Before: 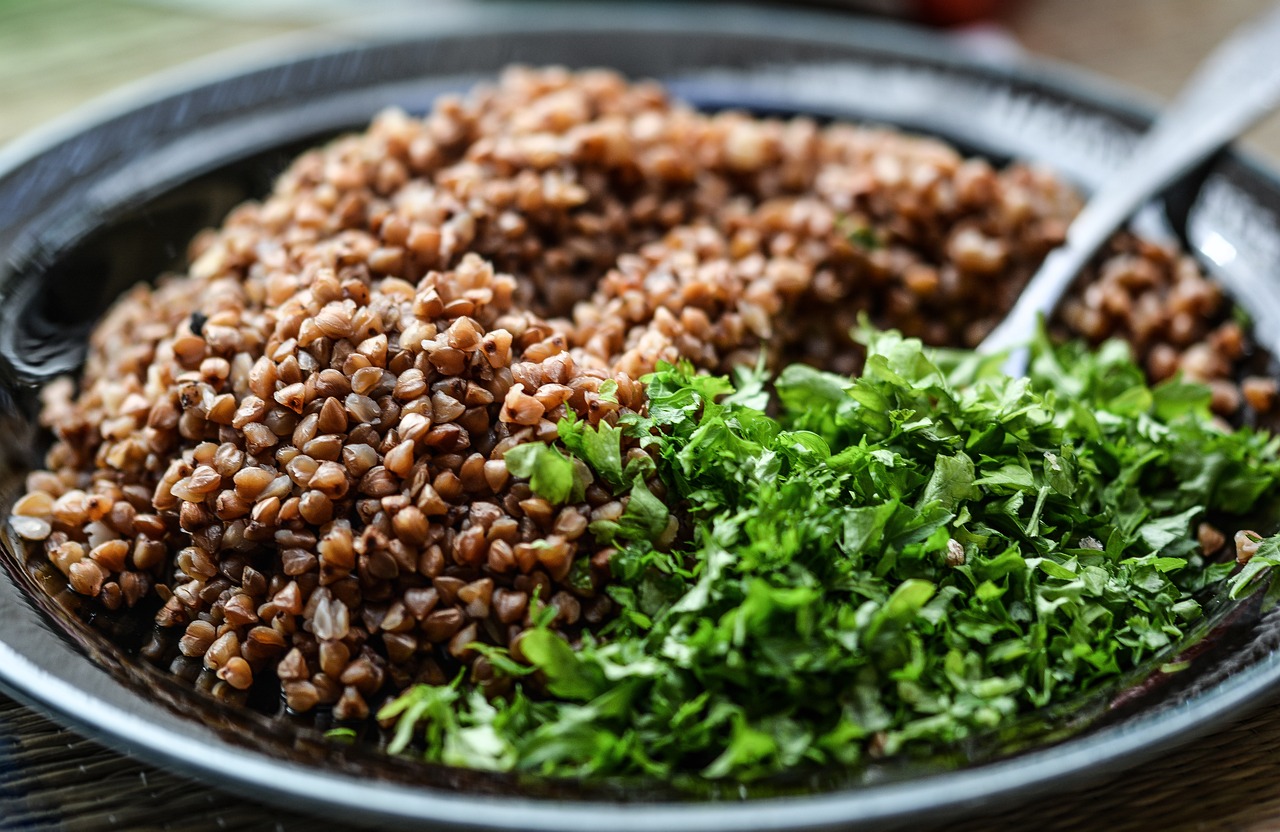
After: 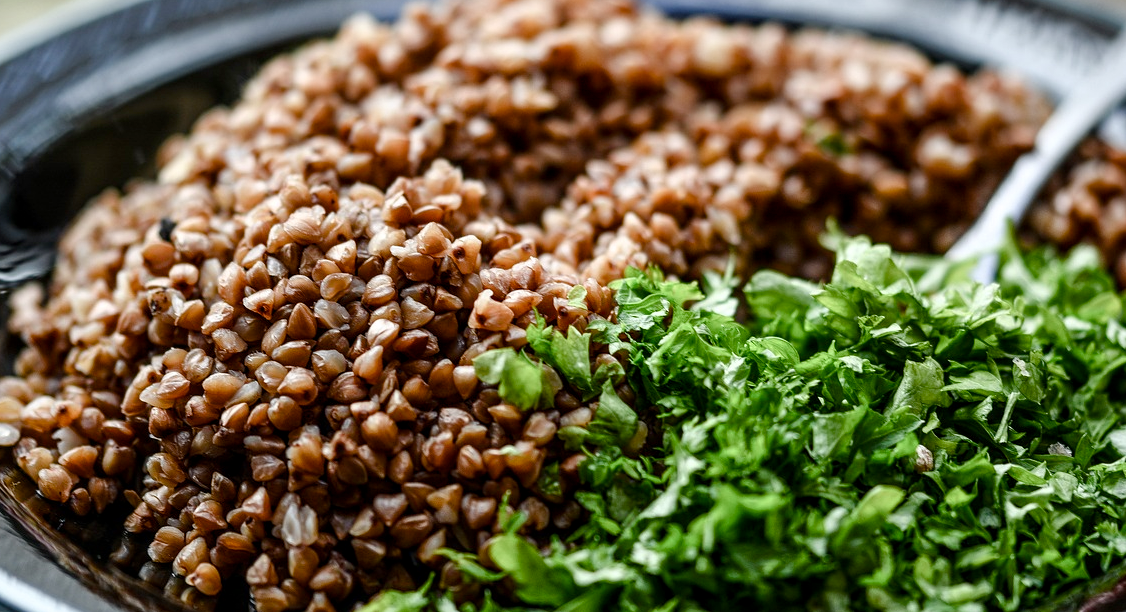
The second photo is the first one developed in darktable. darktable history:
color balance rgb: perceptual saturation grading › global saturation 20%, perceptual saturation grading › highlights -50%, perceptual saturation grading › shadows 30%
crop and rotate: left 2.425%, top 11.305%, right 9.6%, bottom 15.08%
local contrast: highlights 100%, shadows 100%, detail 120%, midtone range 0.2
